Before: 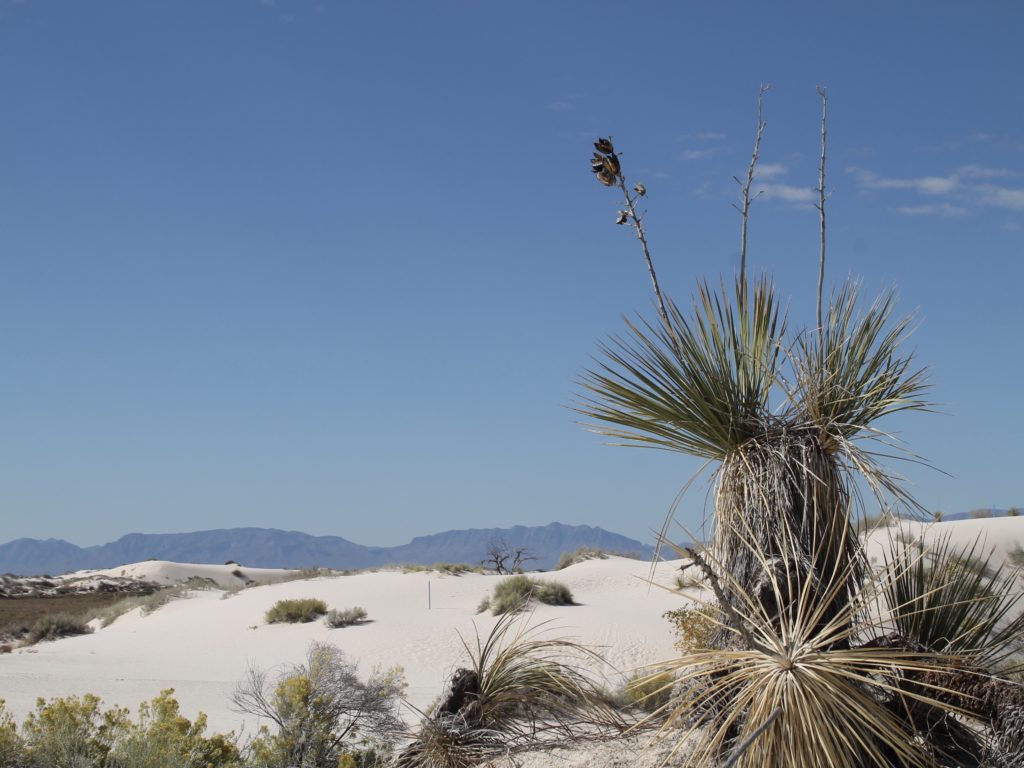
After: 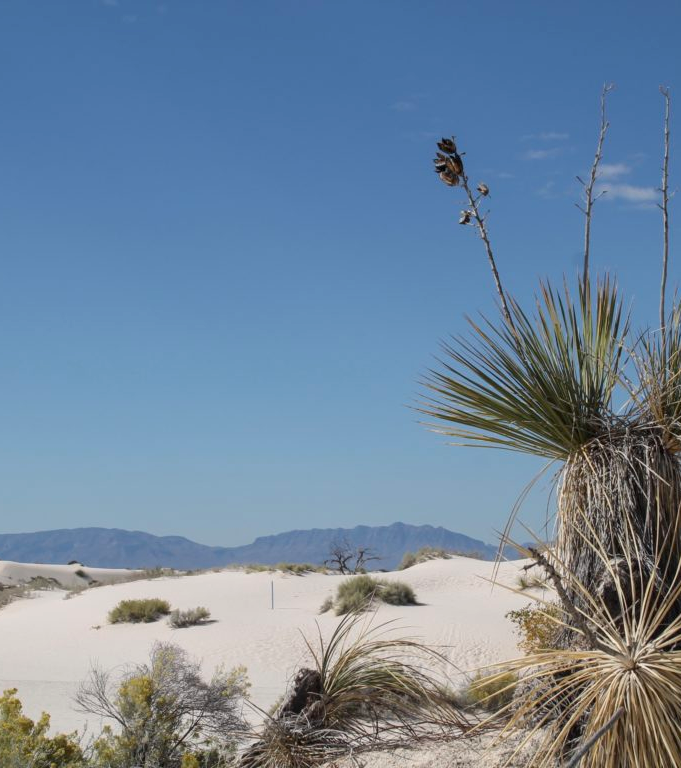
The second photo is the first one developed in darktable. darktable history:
crop and rotate: left 15.393%, right 18.016%
local contrast: detail 114%
